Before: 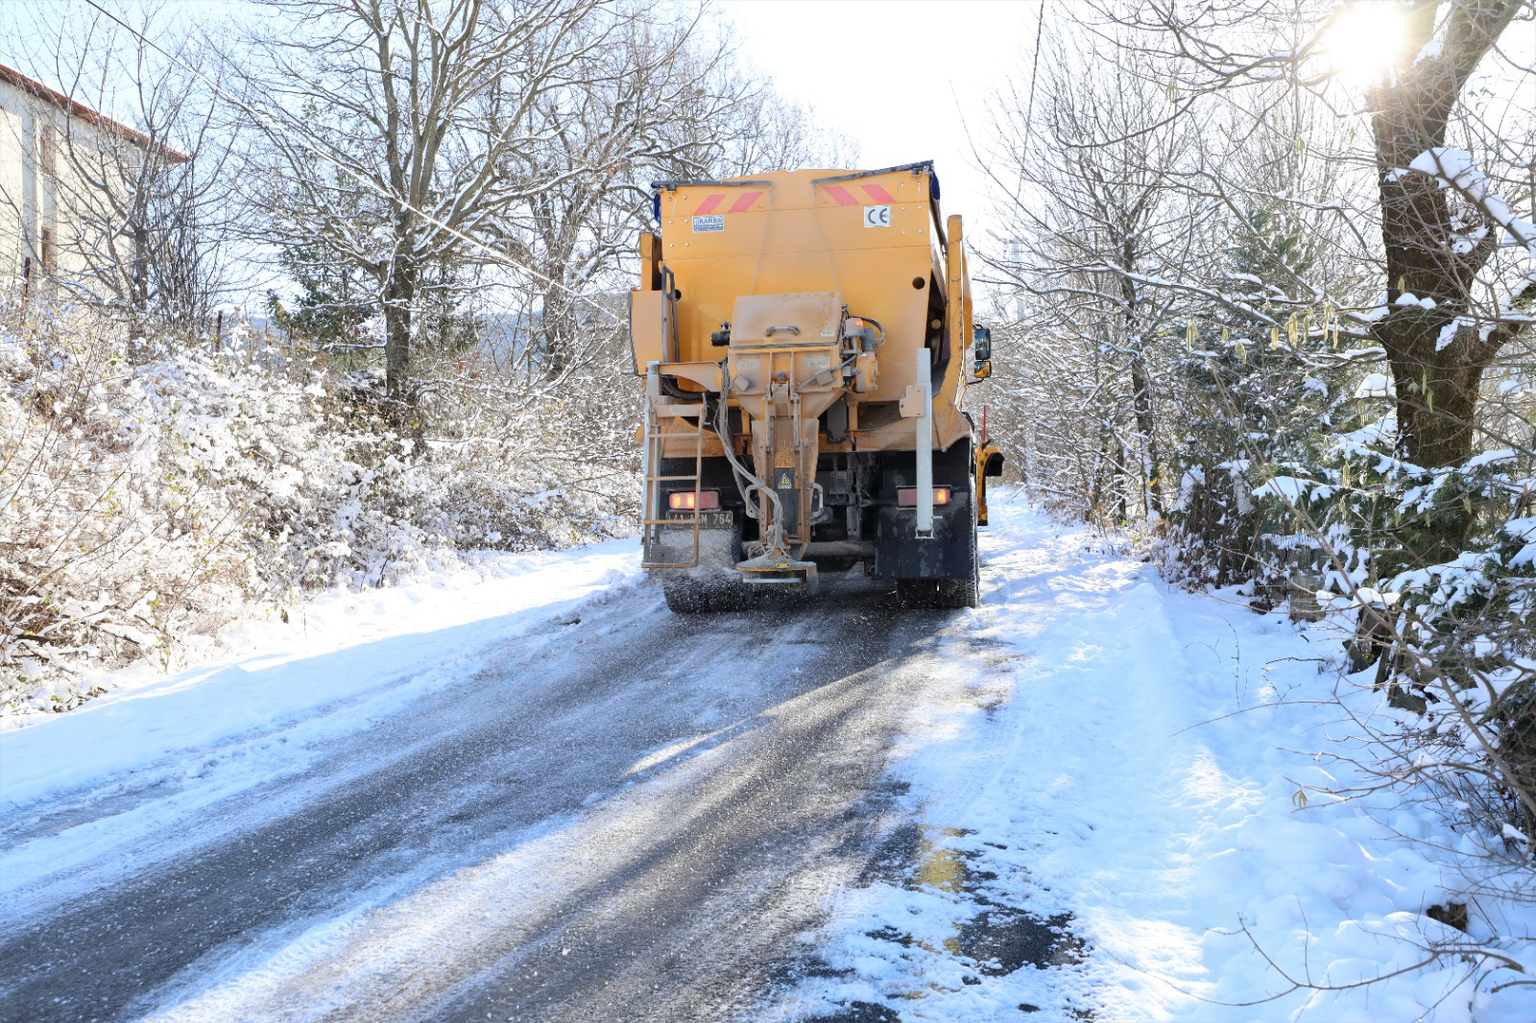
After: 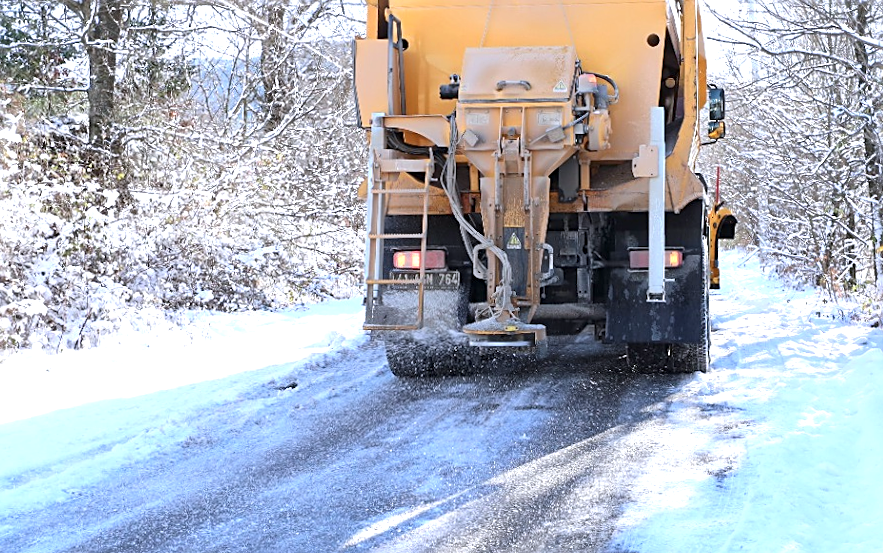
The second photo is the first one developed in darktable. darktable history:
rotate and perspective: rotation 0.679°, lens shift (horizontal) 0.136, crop left 0.009, crop right 0.991, crop top 0.078, crop bottom 0.95
sharpen: on, module defaults
color calibration: illuminant as shot in camera, x 0.358, y 0.373, temperature 4628.91 K
exposure: exposure 0.485 EV, compensate highlight preservation false
crop and rotate: left 22.13%, top 22.054%, right 22.026%, bottom 22.102%
